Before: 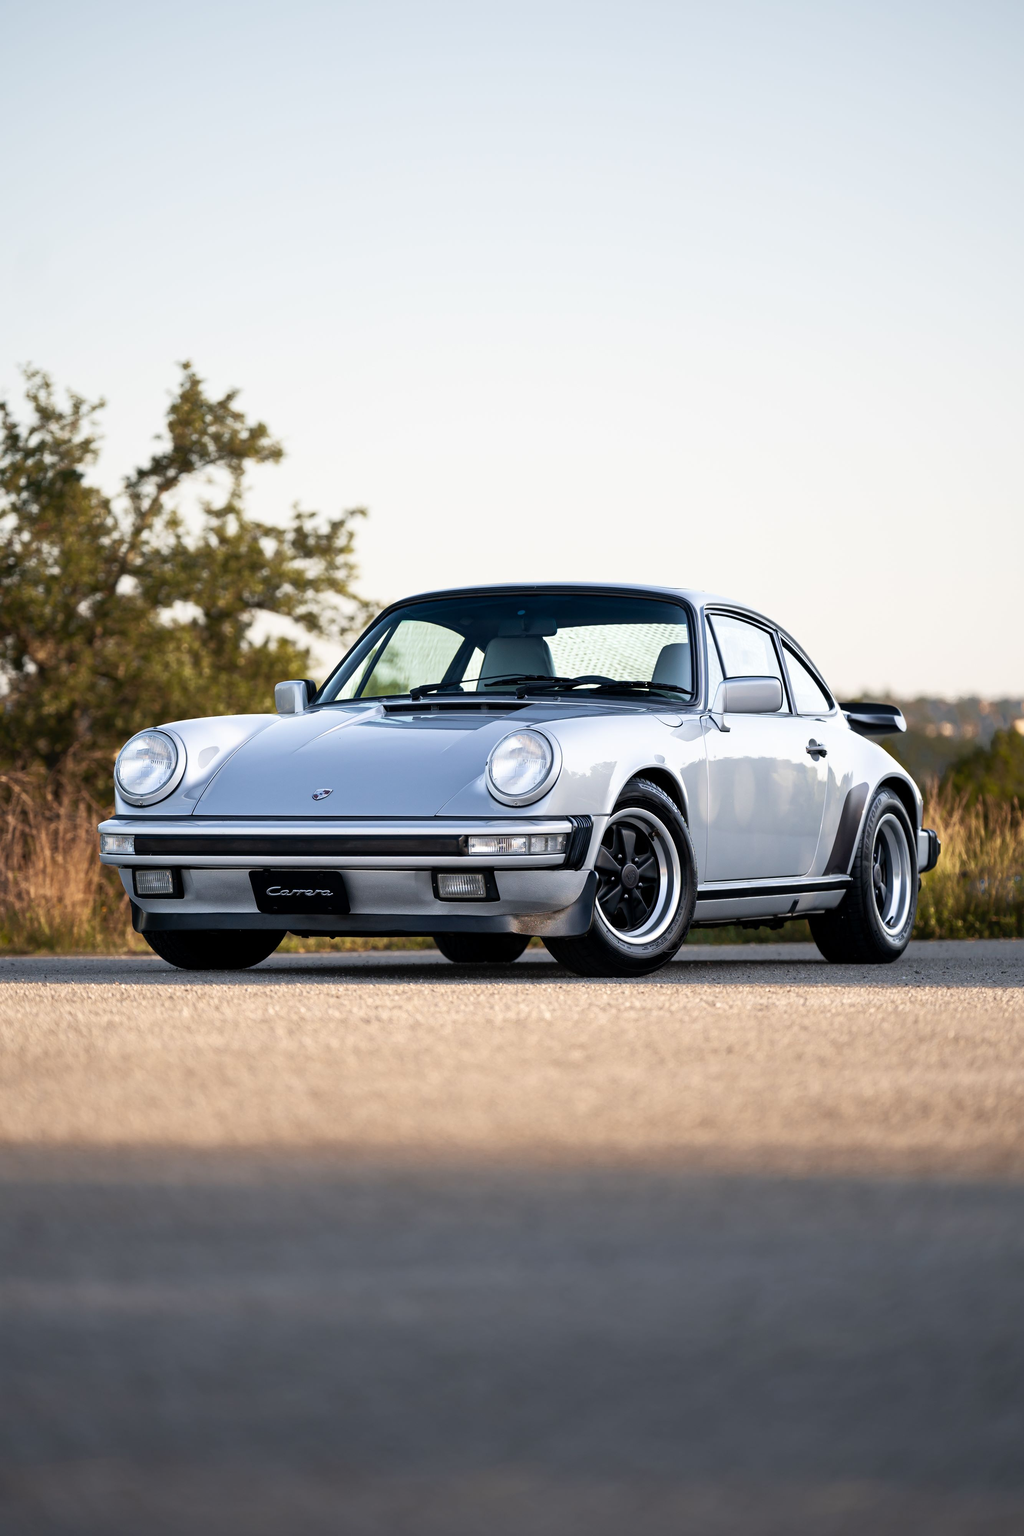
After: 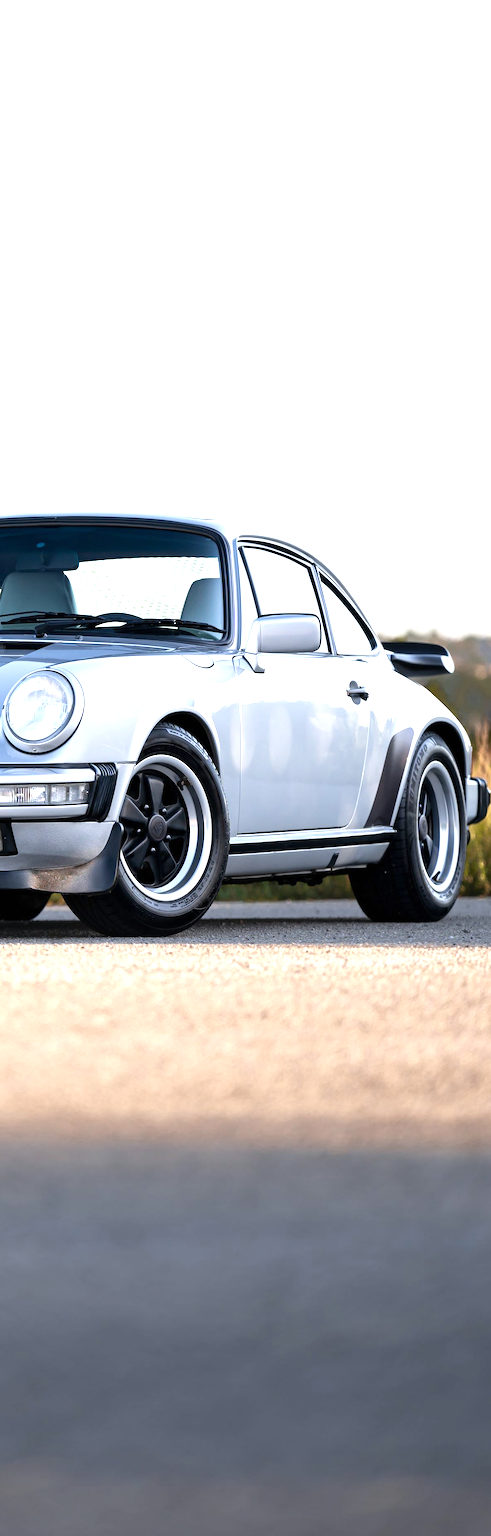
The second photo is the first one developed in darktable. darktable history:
color calibration: gray › normalize channels true, x 0.356, y 0.368, temperature 4713.89 K, gamut compression 0.025
crop: left 47.261%, top 6.862%, right 8.059%
exposure: black level correction 0, exposure 0.692 EV, compensate exposure bias true, compensate highlight preservation false
